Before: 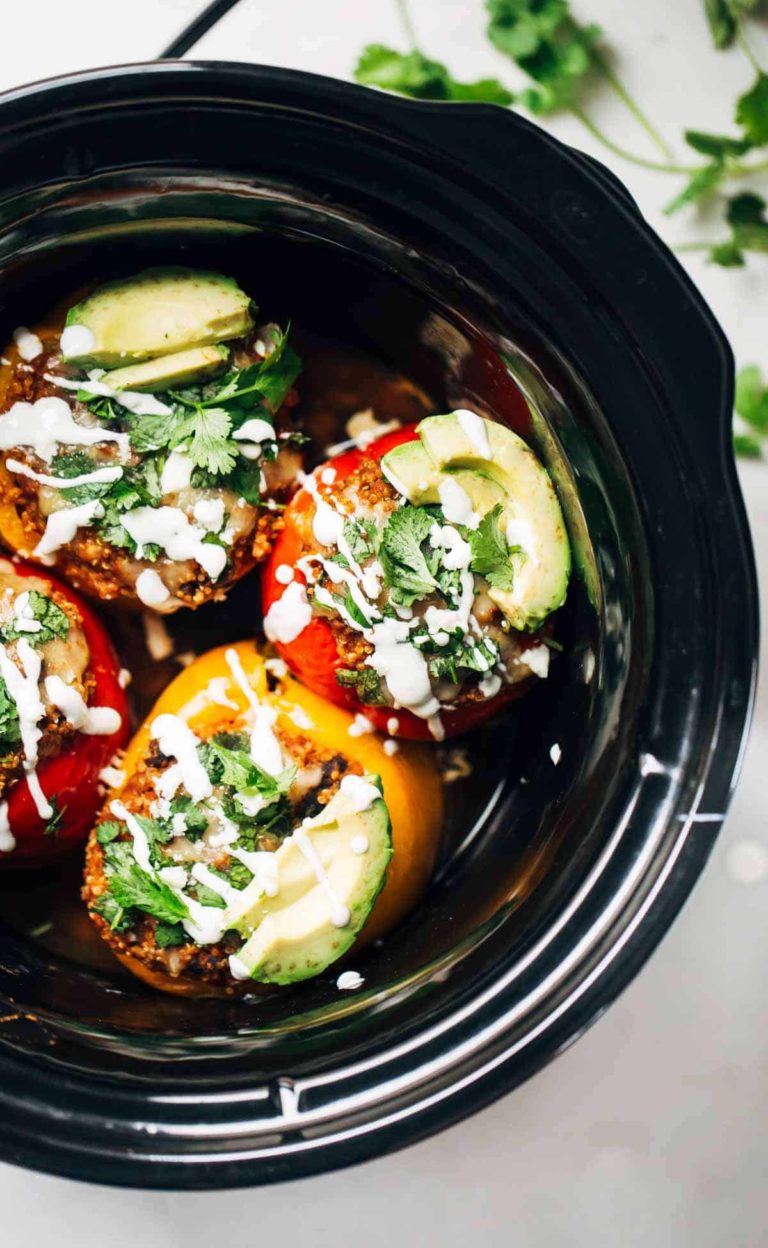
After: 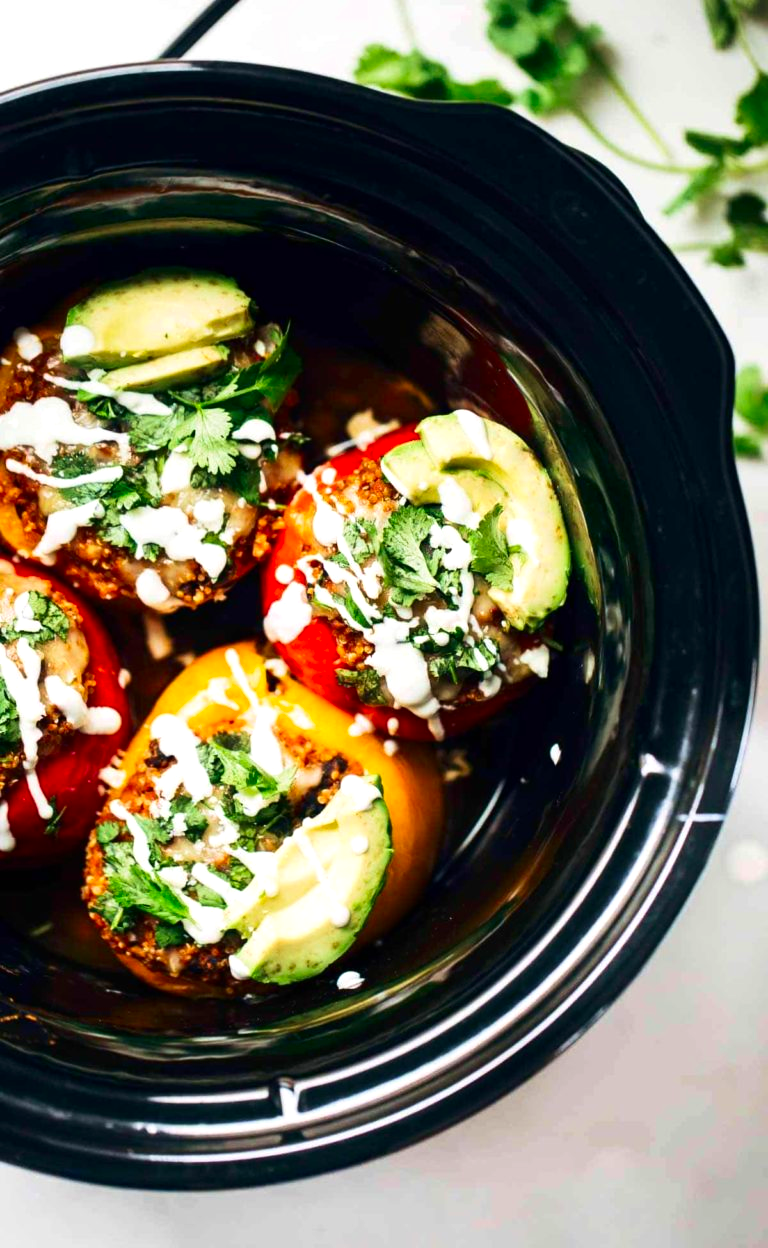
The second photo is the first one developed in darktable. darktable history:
velvia: on, module defaults
exposure: exposure 0.191 EV, compensate exposure bias true, compensate highlight preservation false
contrast brightness saturation: contrast 0.134, brightness -0.058, saturation 0.164
